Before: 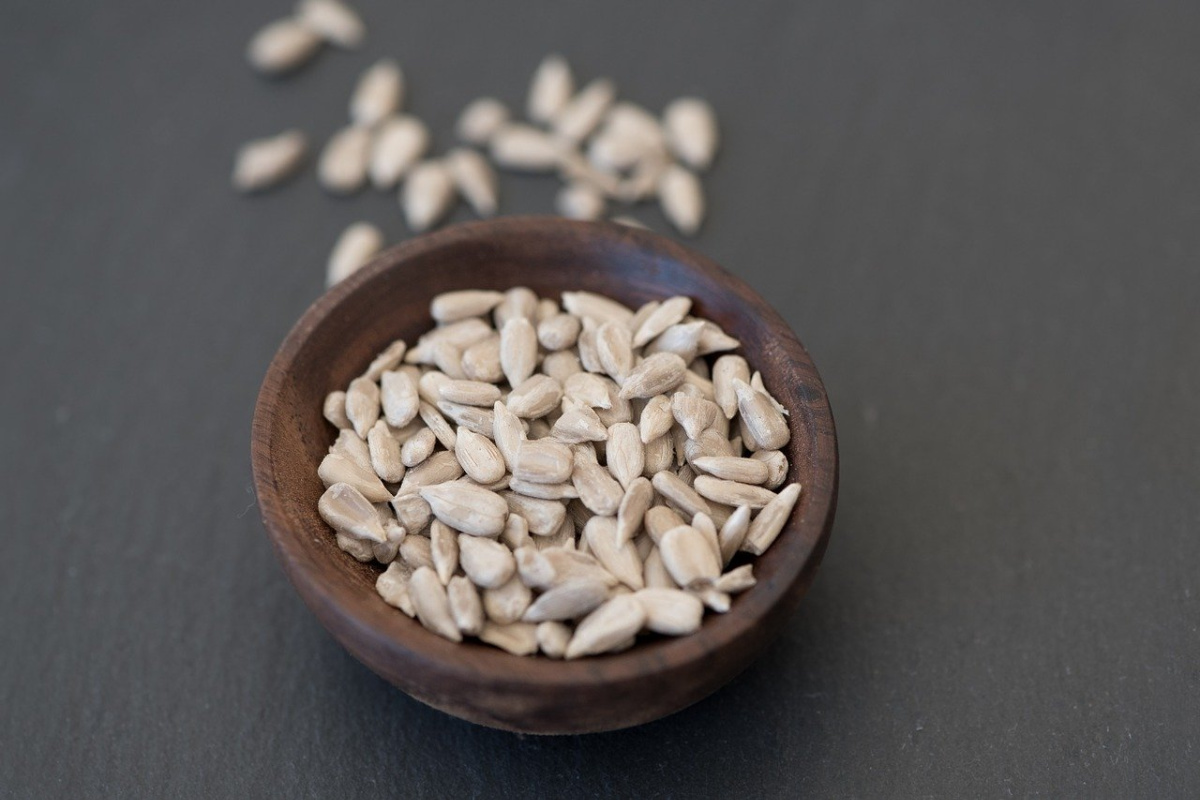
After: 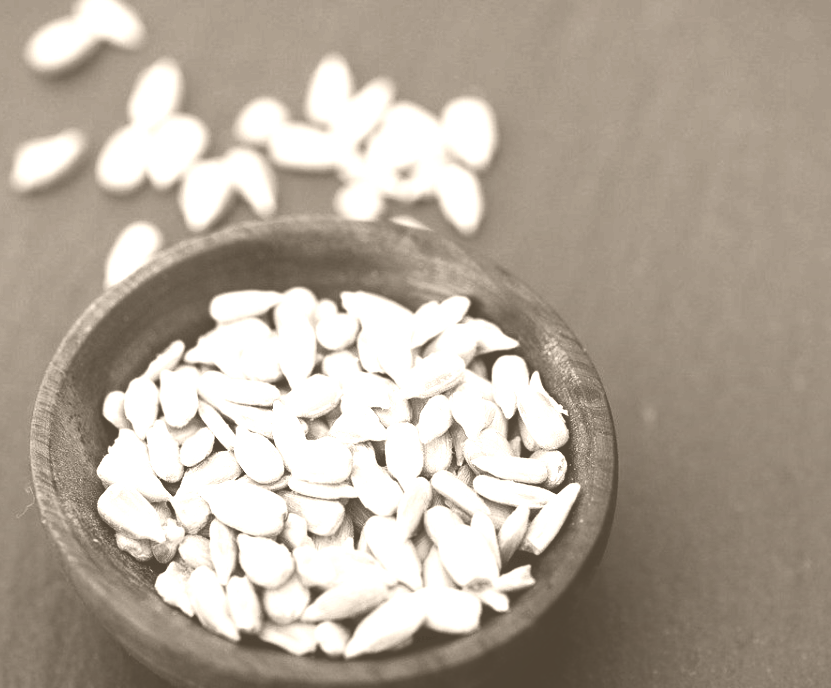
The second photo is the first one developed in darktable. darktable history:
colorize: hue 34.49°, saturation 35.33%, source mix 100%, version 1
color calibration: x 0.37, y 0.382, temperature 4313.32 K
graduated density: rotation -180°, offset 24.95
crop: left 18.479%, right 12.2%, bottom 13.971%
rotate and perspective: automatic cropping off
local contrast: highlights 100%, shadows 100%, detail 120%, midtone range 0.2
tone curve: curves: ch0 [(0, 0) (0.003, 0.017) (0.011, 0.017) (0.025, 0.017) (0.044, 0.019) (0.069, 0.03) (0.1, 0.046) (0.136, 0.066) (0.177, 0.104) (0.224, 0.151) (0.277, 0.231) (0.335, 0.321) (0.399, 0.454) (0.468, 0.567) (0.543, 0.674) (0.623, 0.763) (0.709, 0.82) (0.801, 0.872) (0.898, 0.934) (1, 1)], preserve colors none
